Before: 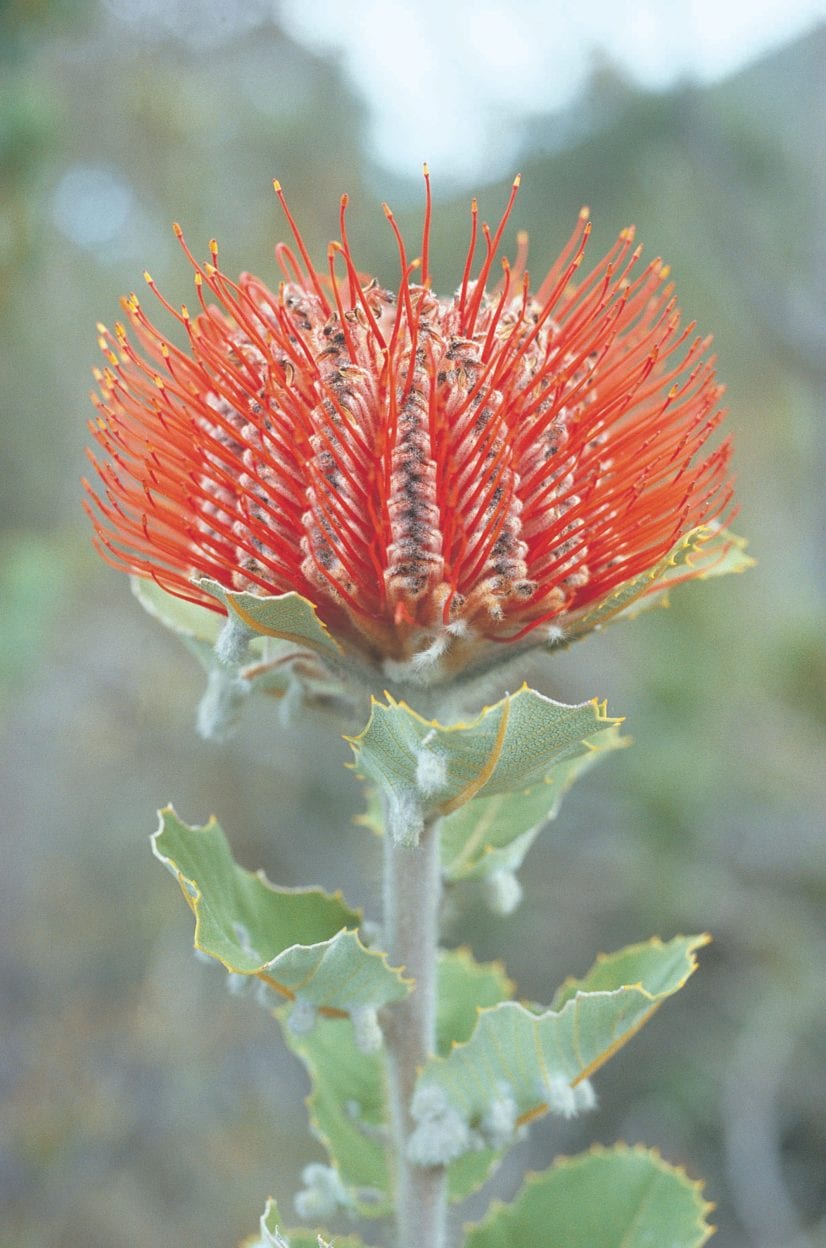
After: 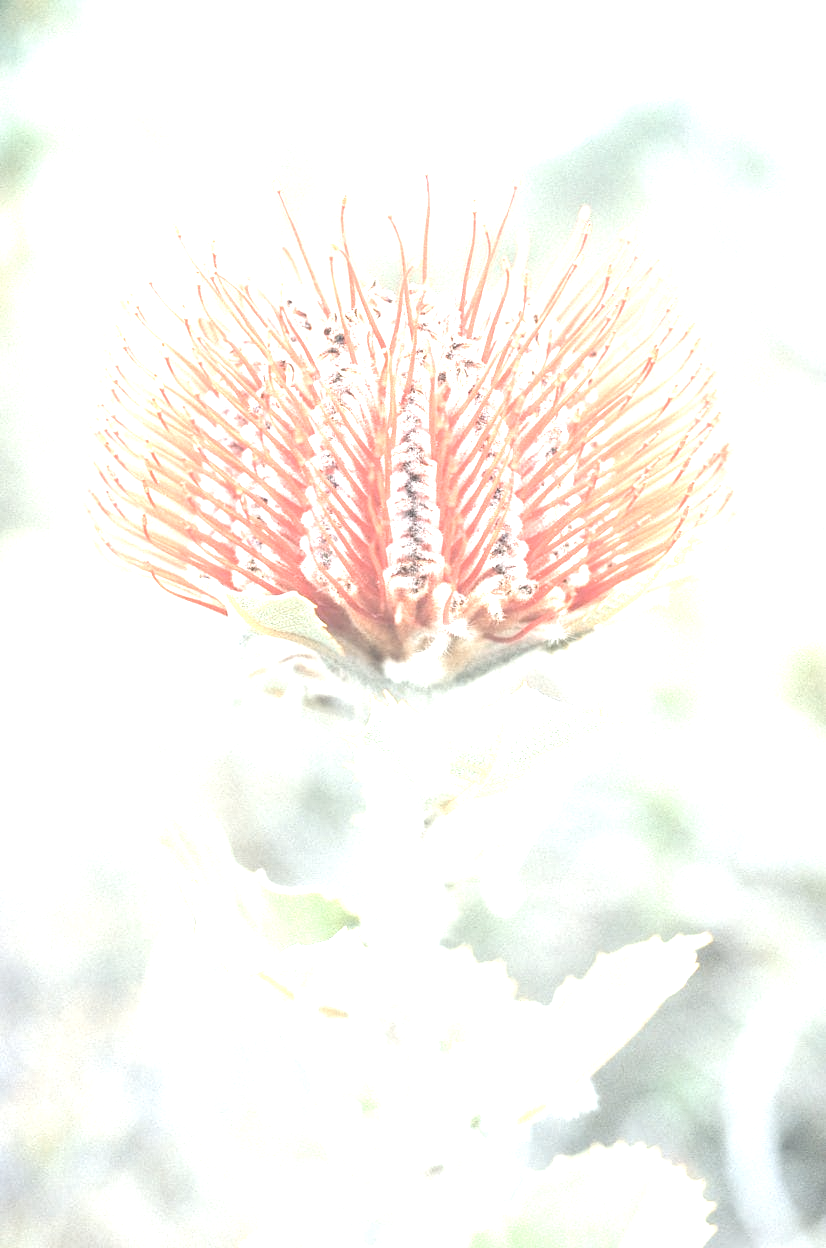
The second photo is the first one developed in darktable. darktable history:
exposure: black level correction 0.005, exposure 2.082 EV, compensate highlight preservation false
color correction: highlights b* -0.053, saturation 0.481
